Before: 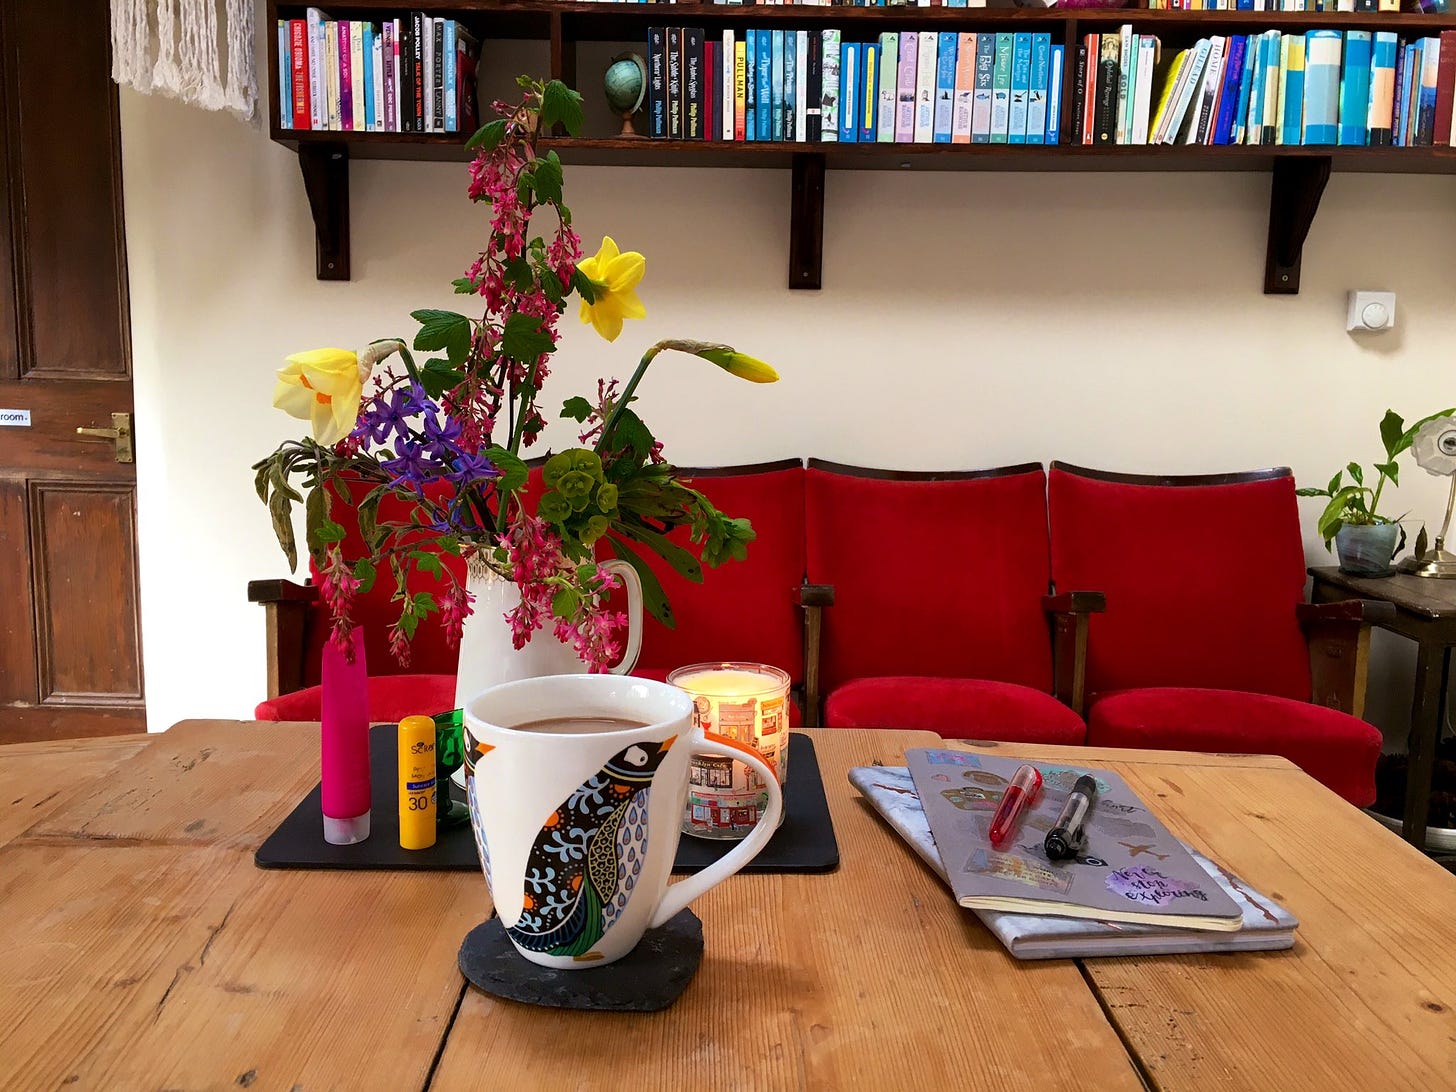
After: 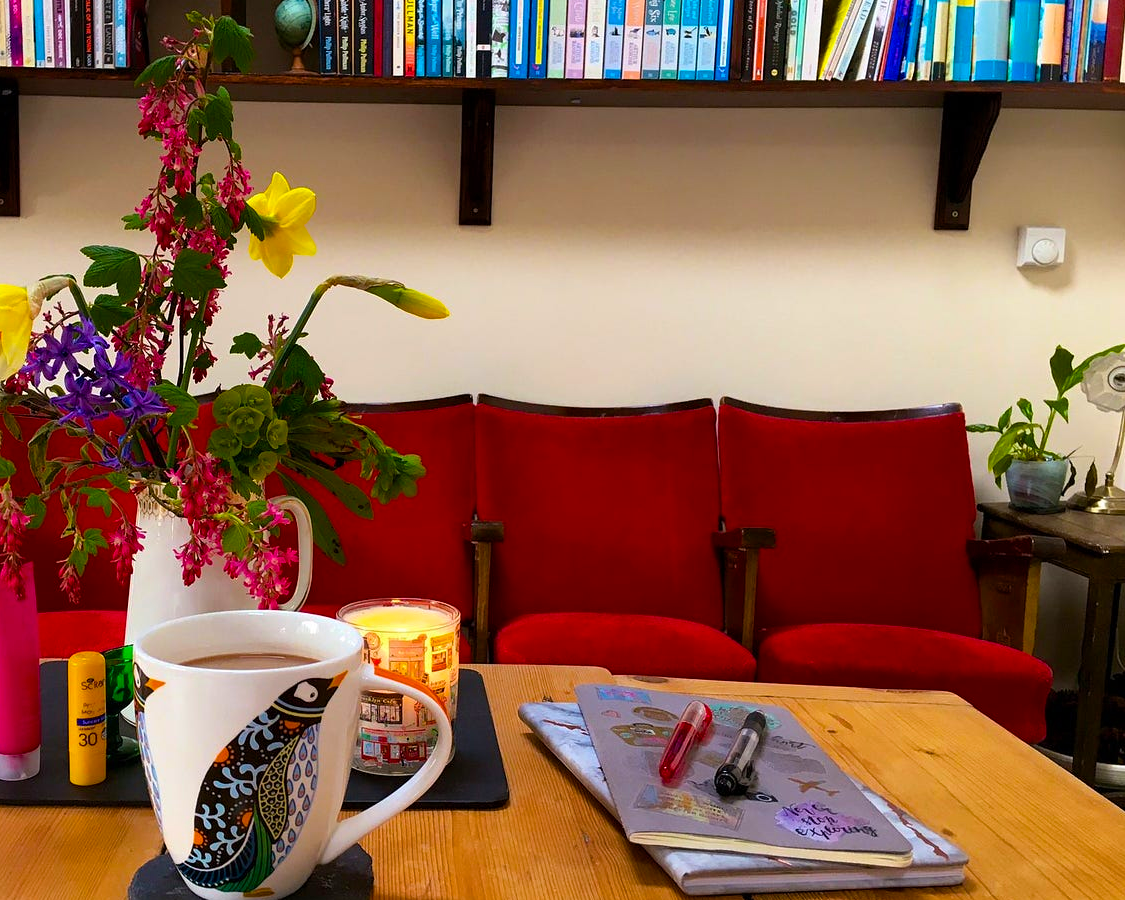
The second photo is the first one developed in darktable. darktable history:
crop: left 22.691%, top 5.865%, bottom 11.682%
color balance rgb: perceptual saturation grading › global saturation 30.646%, global vibrance 20%
